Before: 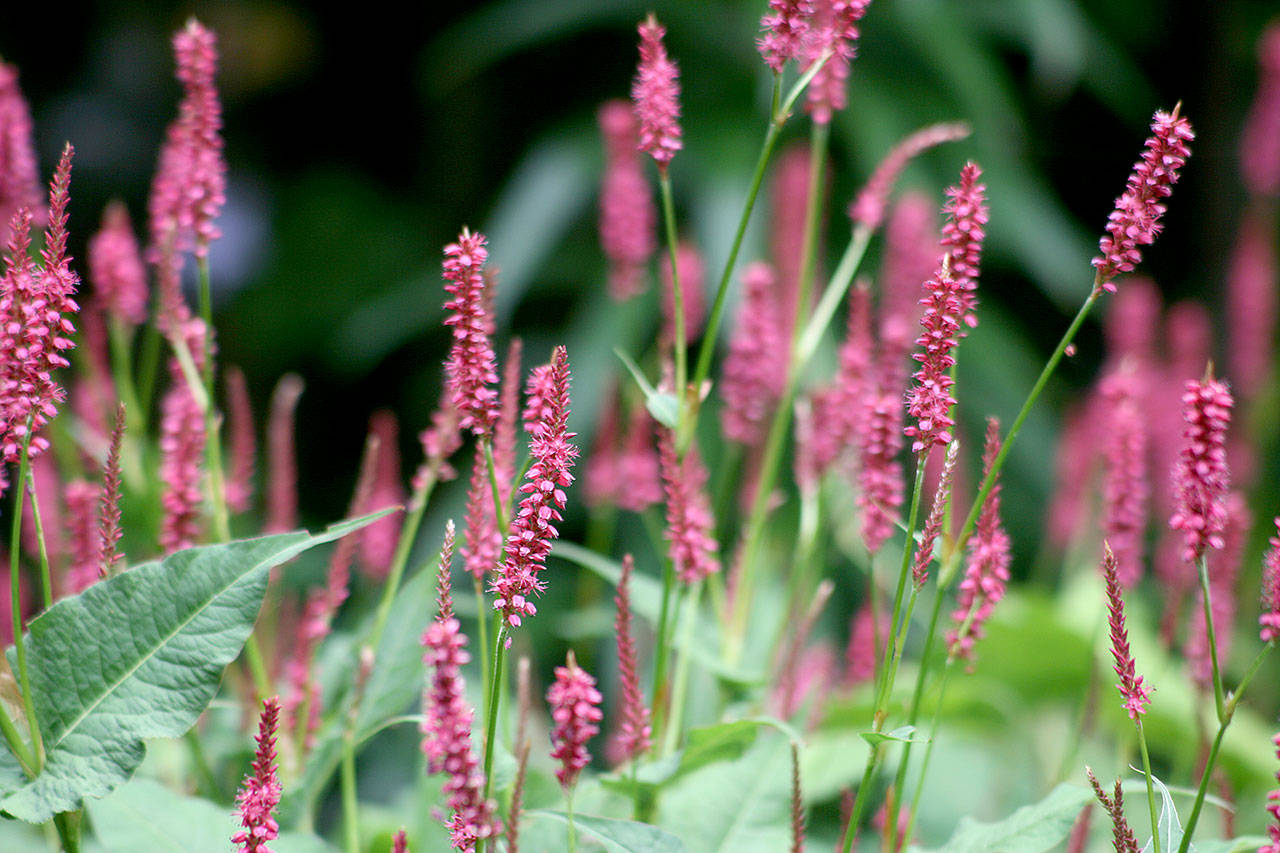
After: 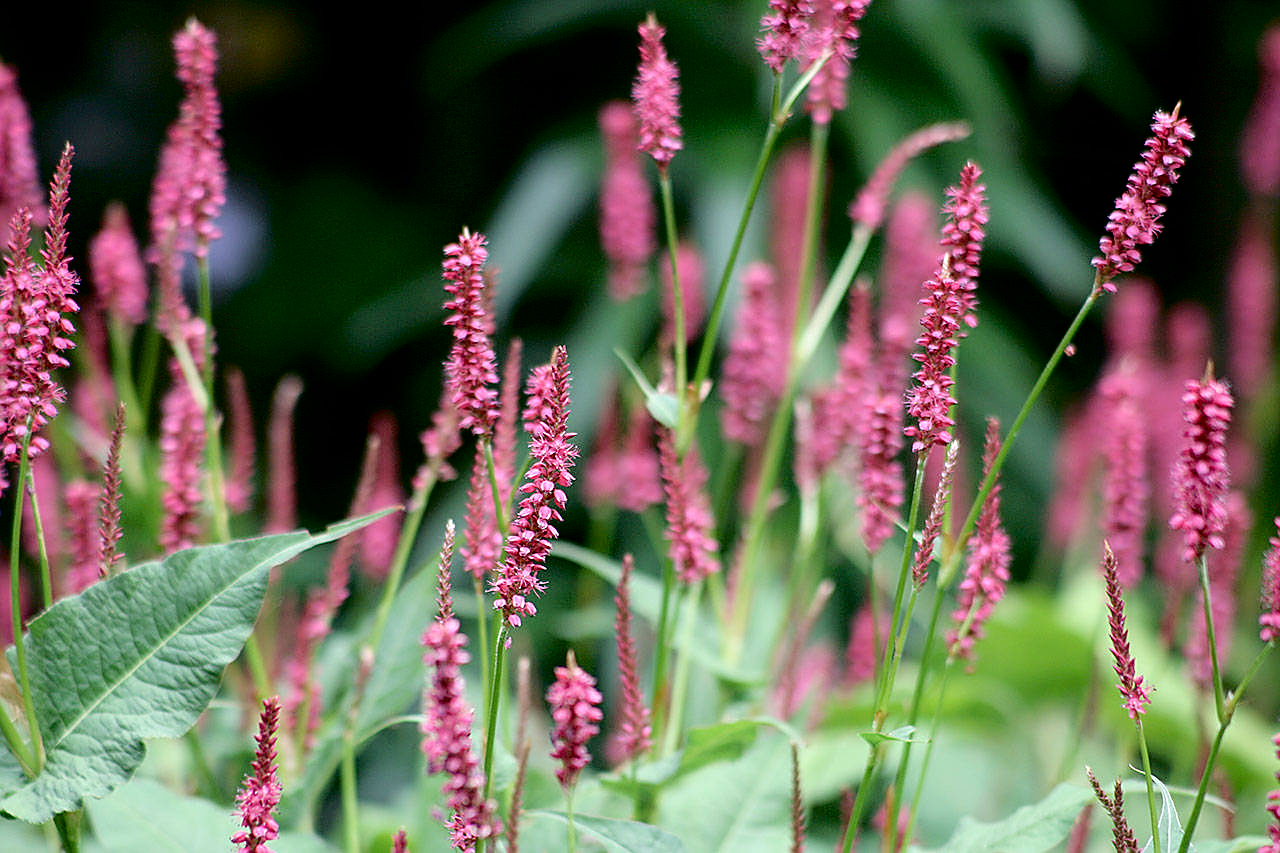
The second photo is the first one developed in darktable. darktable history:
fill light: exposure -2 EV, width 8.6
sharpen: on, module defaults
